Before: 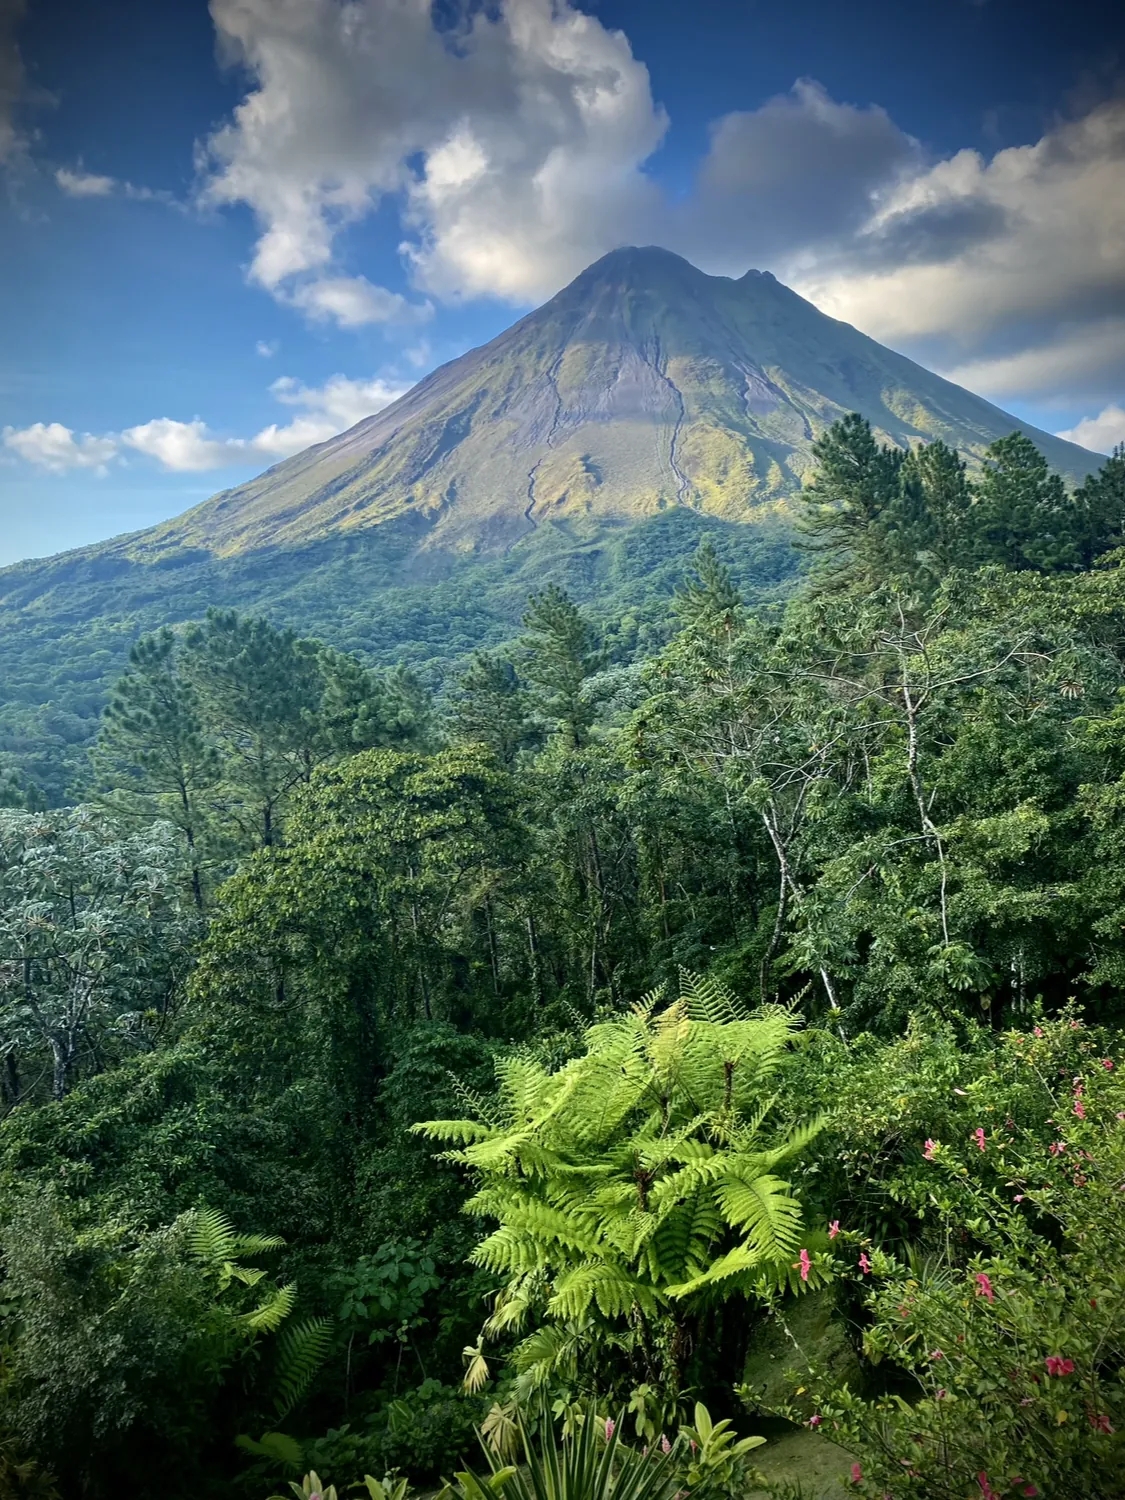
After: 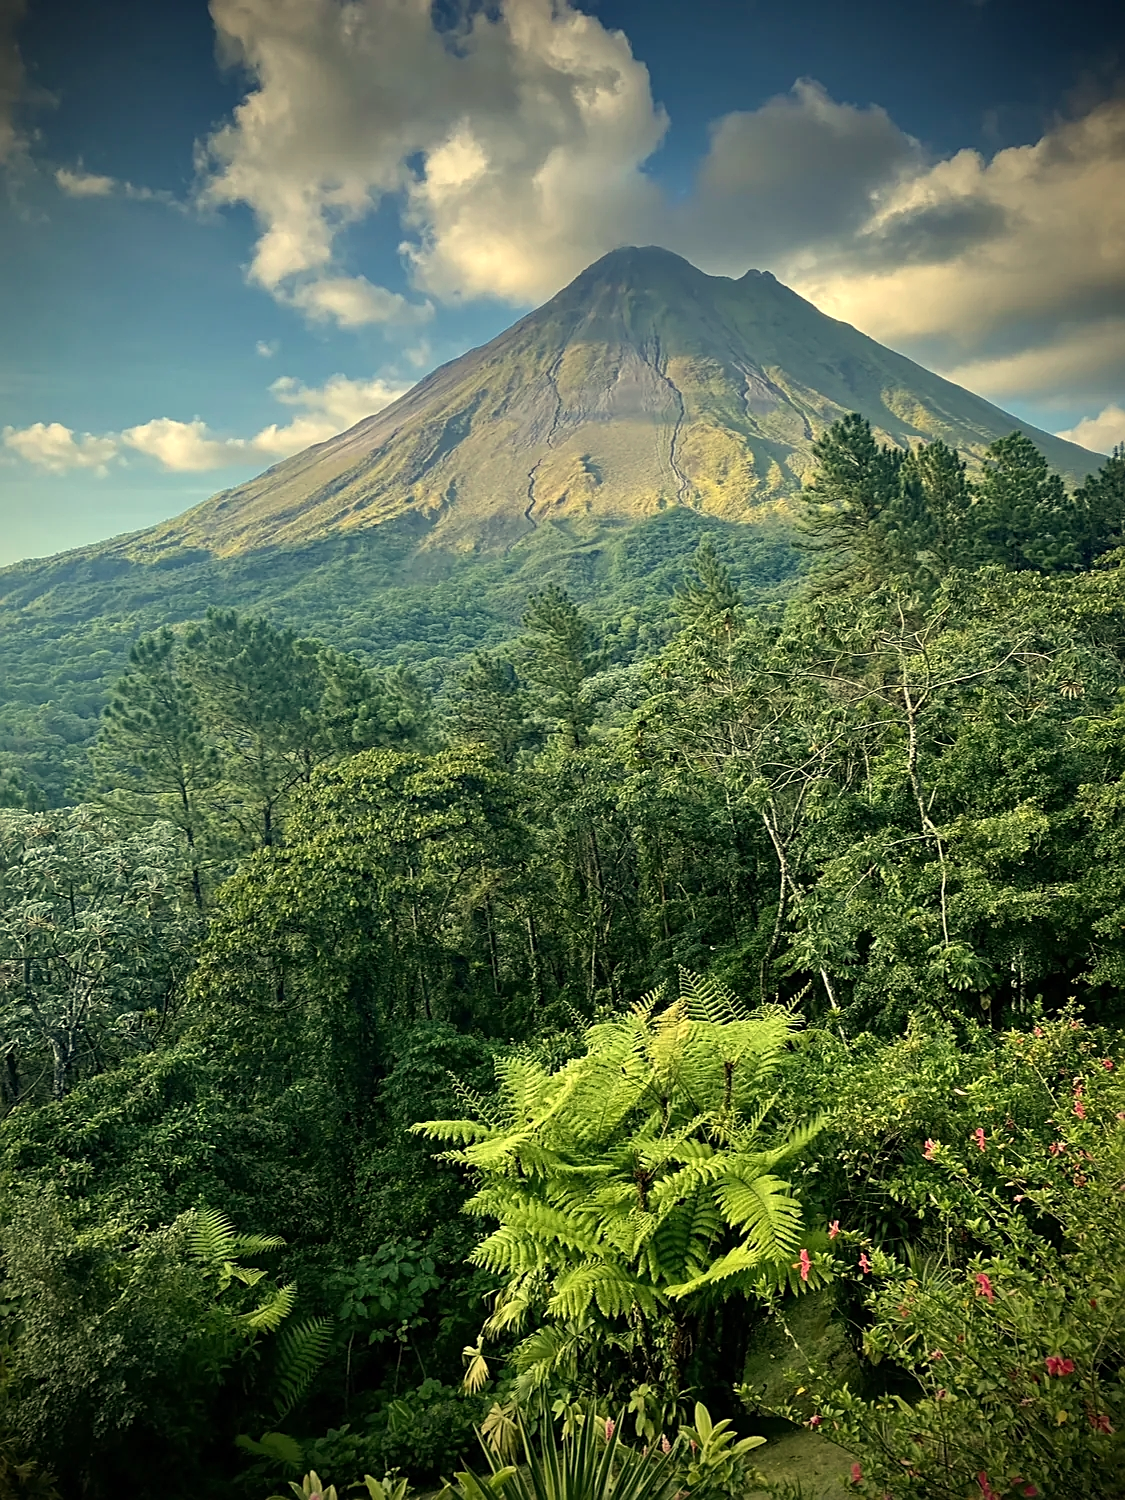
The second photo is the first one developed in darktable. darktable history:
tone equalizer: on, module defaults
white balance: red 1.08, blue 0.791
sharpen: on, module defaults
